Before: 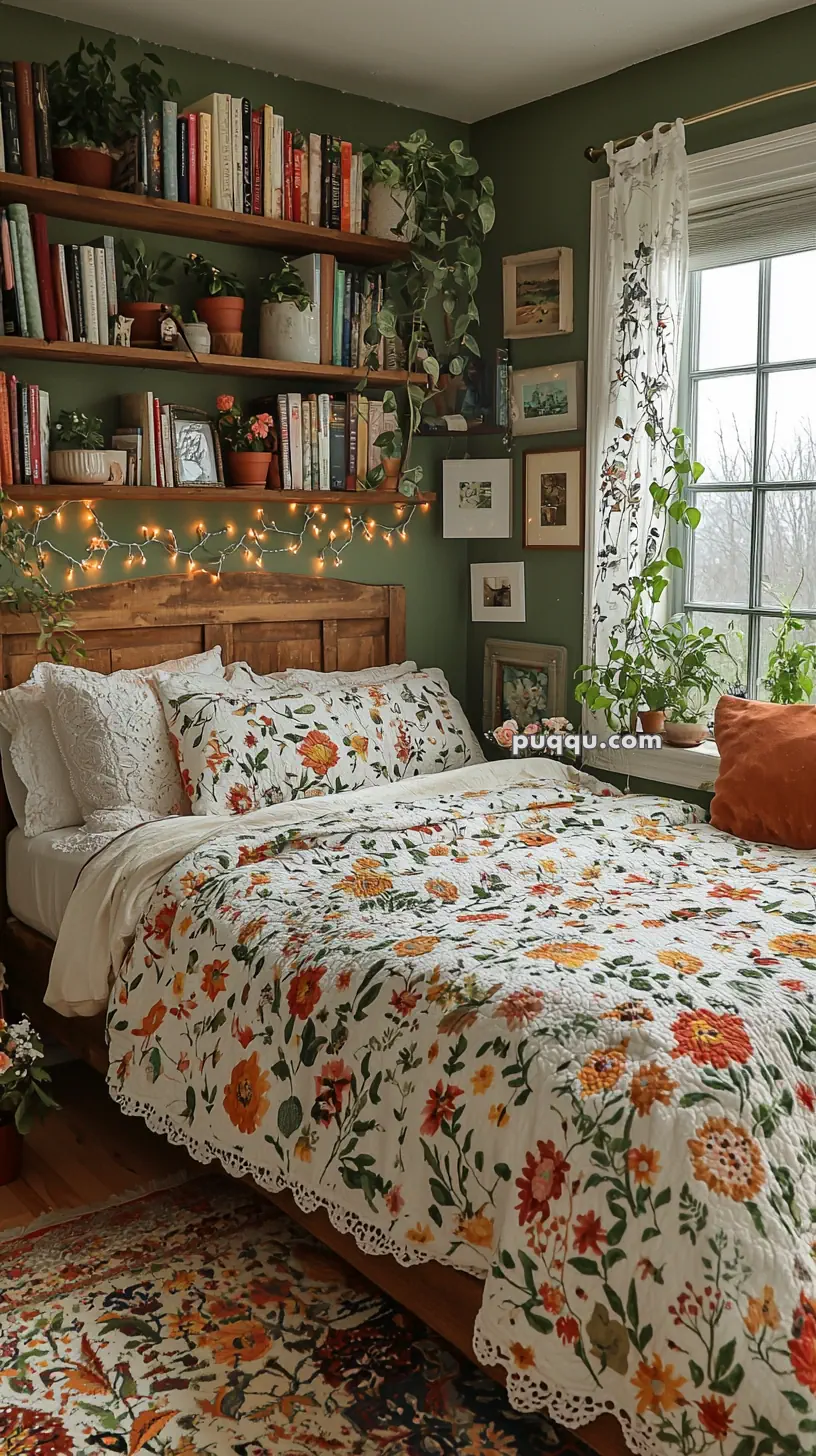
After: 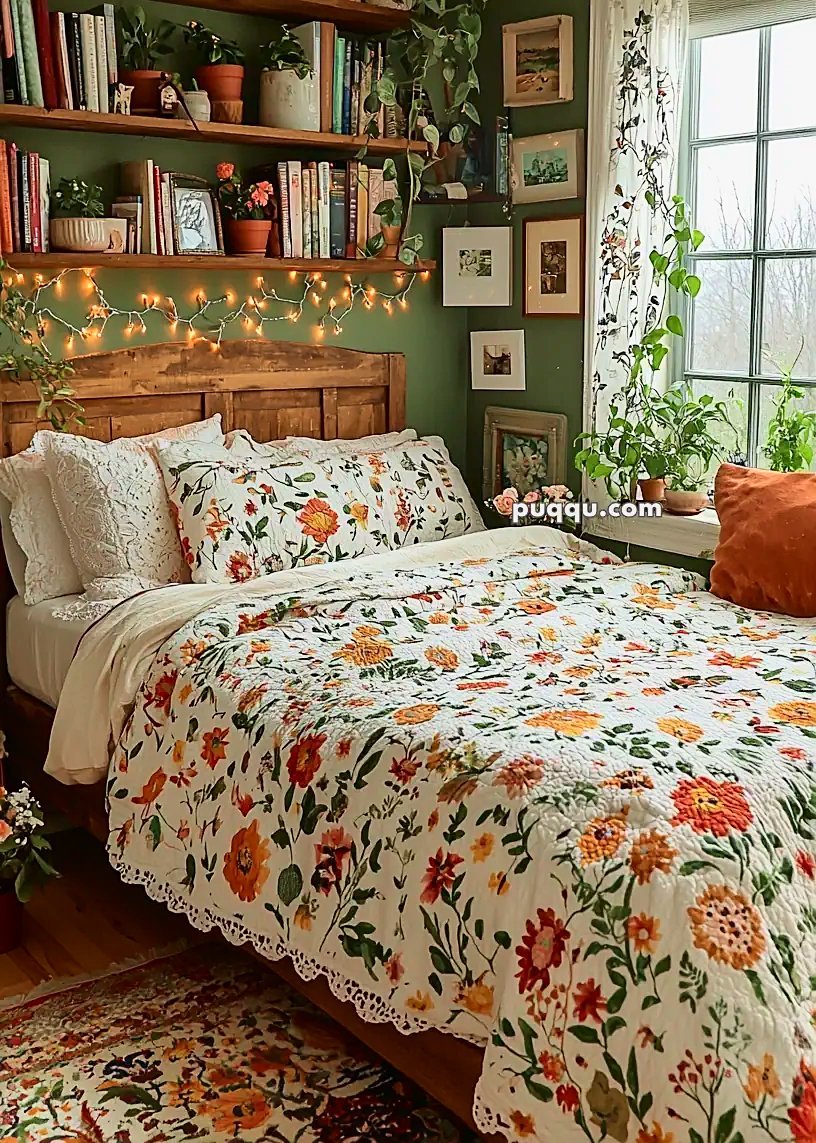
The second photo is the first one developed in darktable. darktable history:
sharpen: on, module defaults
crop and rotate: top 15.964%, bottom 5.467%
tone curve: curves: ch0 [(0, 0) (0.091, 0.077) (0.389, 0.458) (0.745, 0.82) (0.856, 0.899) (0.92, 0.938) (1, 0.973)]; ch1 [(0, 0) (0.437, 0.404) (0.5, 0.5) (0.529, 0.55) (0.58, 0.6) (0.616, 0.649) (1, 1)]; ch2 [(0, 0) (0.442, 0.415) (0.5, 0.5) (0.535, 0.557) (0.585, 0.62) (1, 1)], color space Lab, independent channels, preserve colors none
color zones: curves: ch0 [(0, 0.5) (0.143, 0.5) (0.286, 0.5) (0.429, 0.5) (0.571, 0.5) (0.714, 0.476) (0.857, 0.5) (1, 0.5)]; ch2 [(0, 0.5) (0.143, 0.5) (0.286, 0.5) (0.429, 0.5) (0.571, 0.5) (0.714, 0.487) (0.857, 0.5) (1, 0.5)]
